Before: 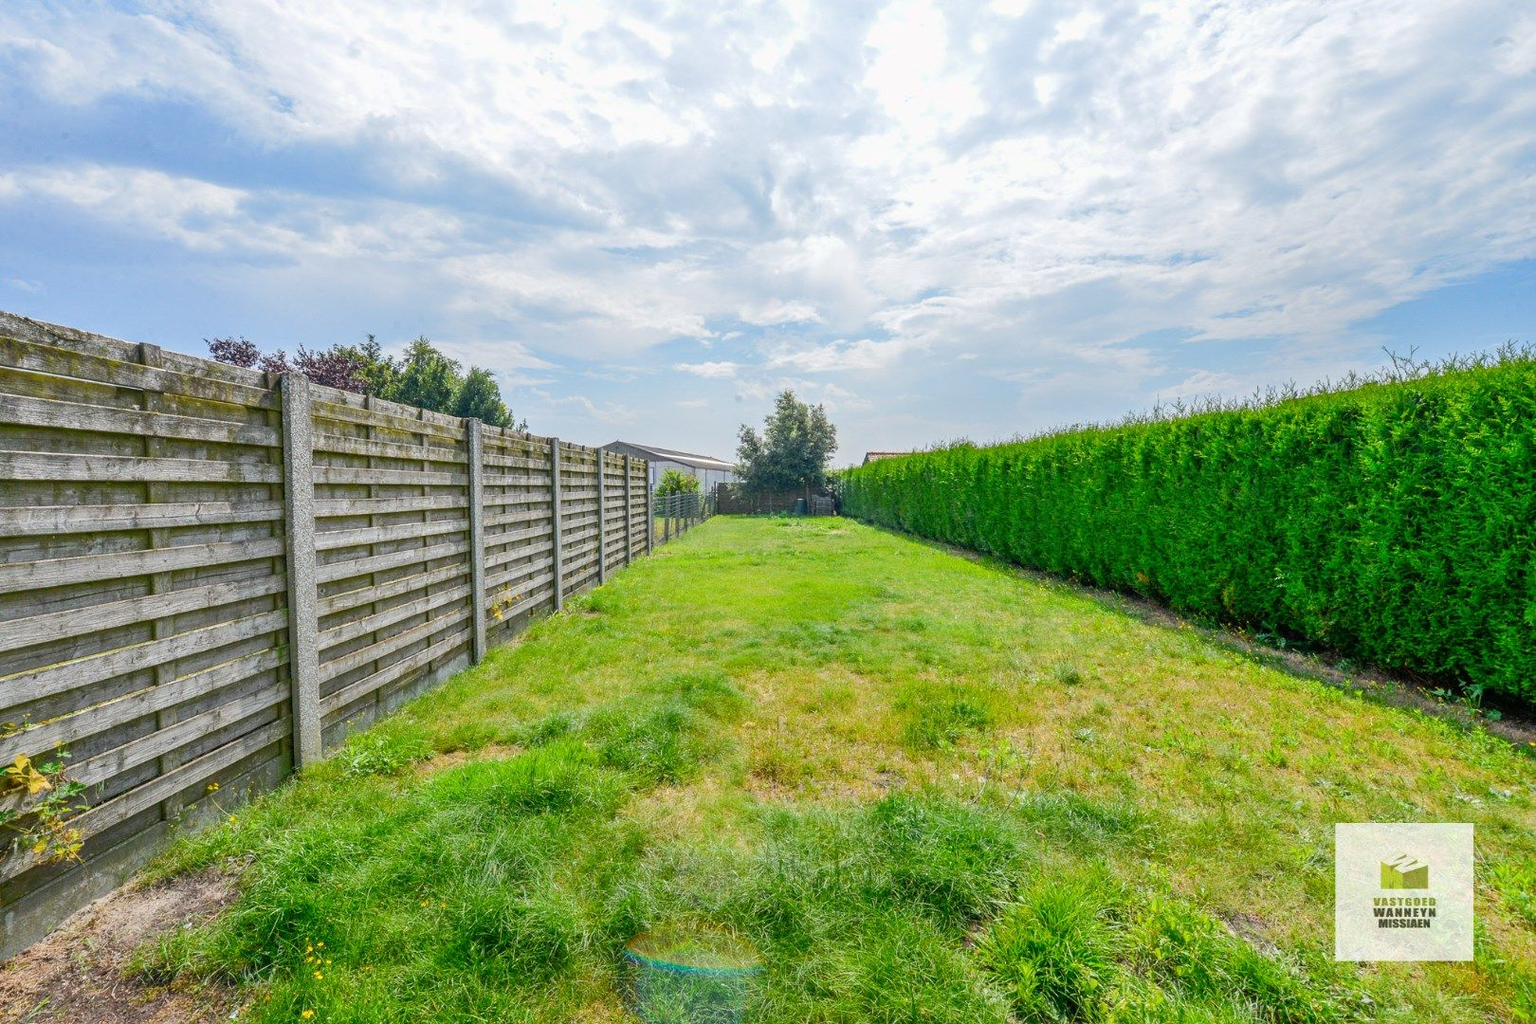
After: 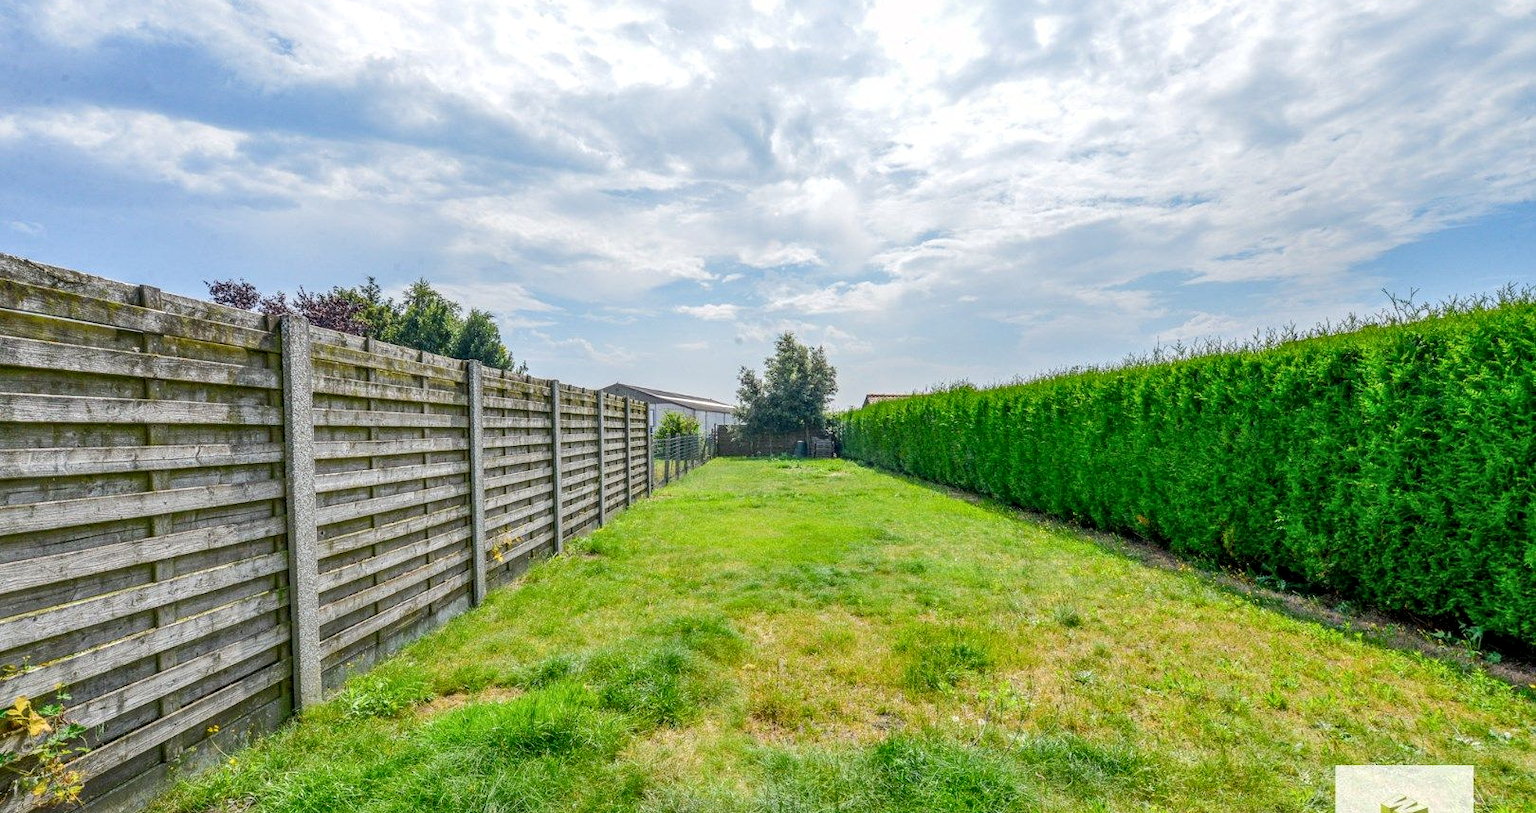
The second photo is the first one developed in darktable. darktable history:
crop and rotate: top 5.651%, bottom 14.864%
local contrast: detail 130%
